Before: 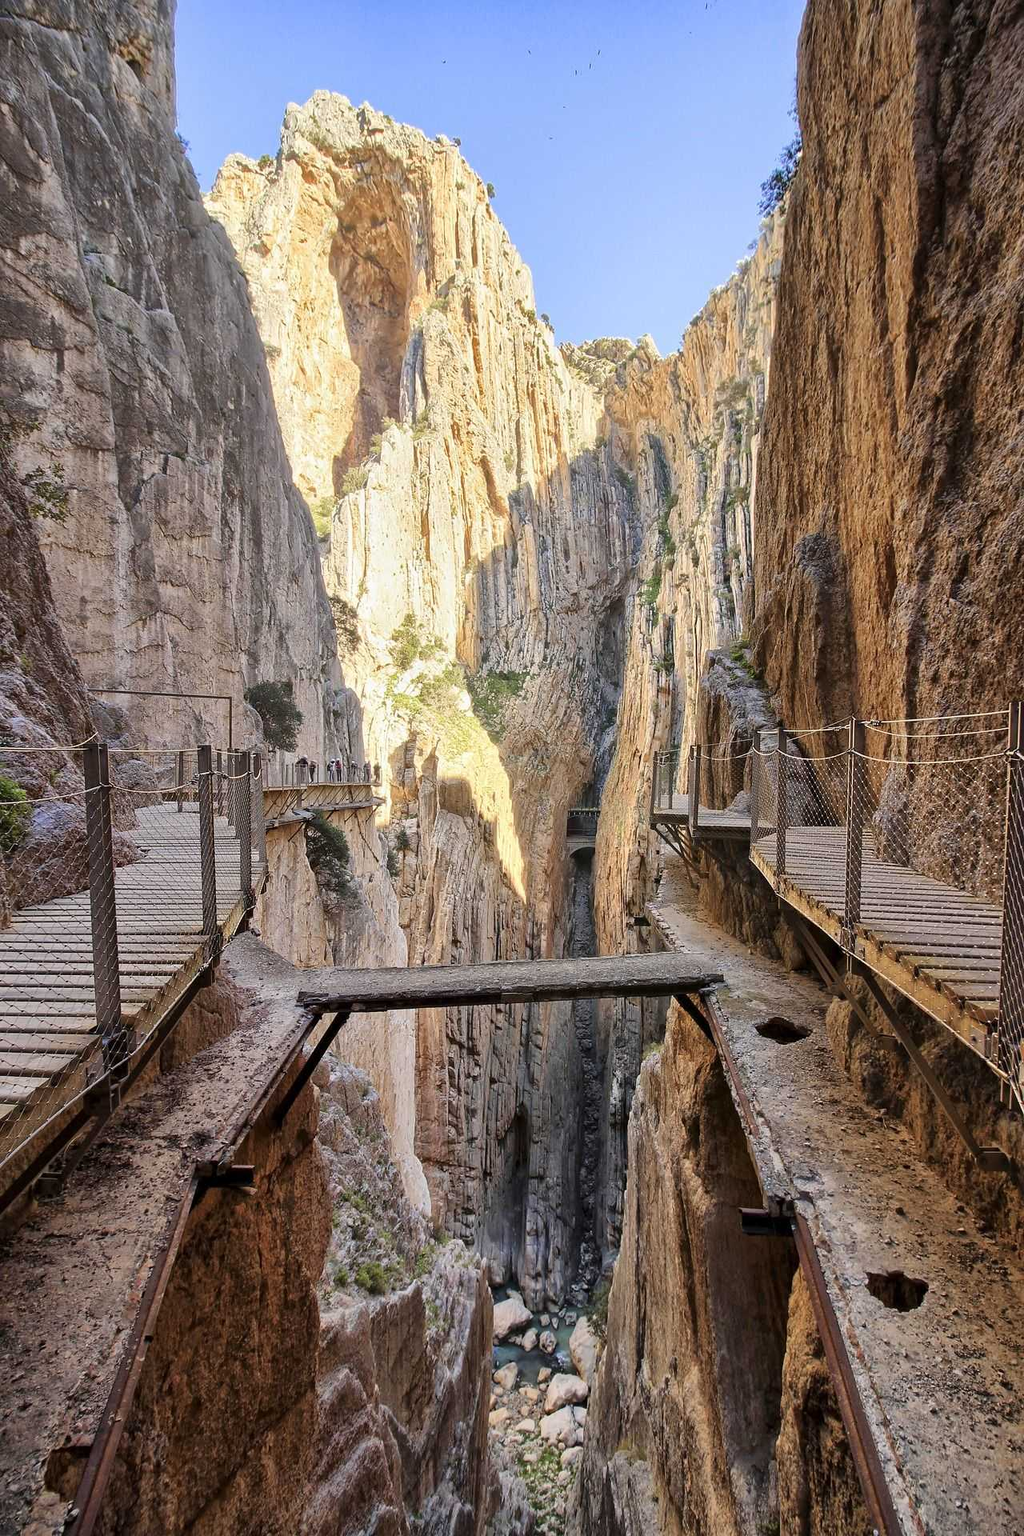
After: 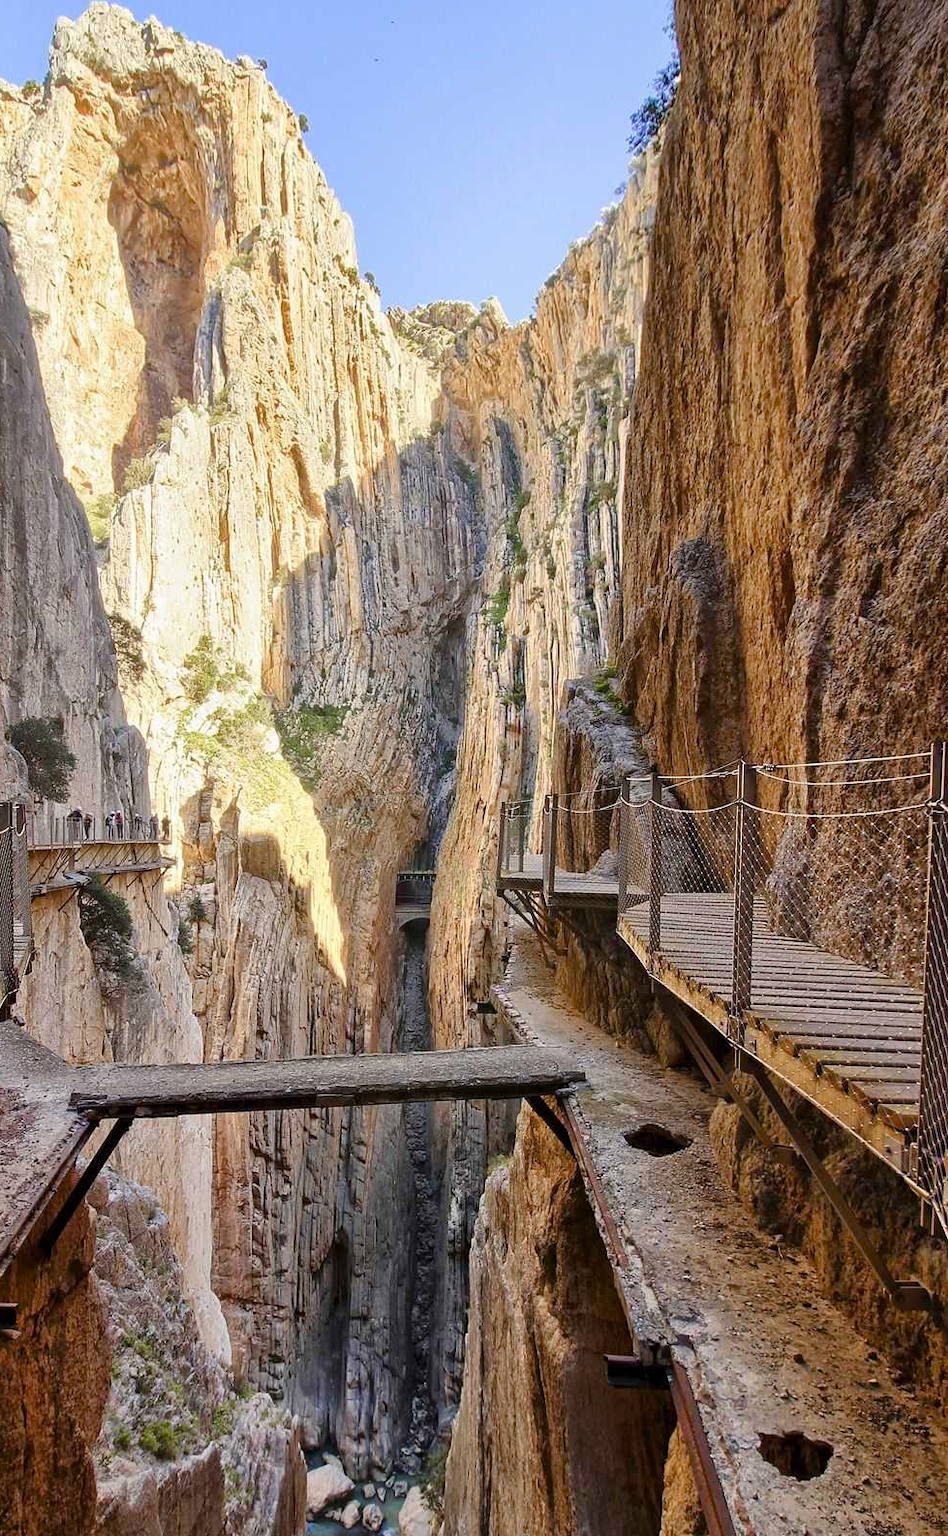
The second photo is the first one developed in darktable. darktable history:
crop: left 23.466%, top 5.83%, bottom 11.521%
color balance rgb: perceptual saturation grading › global saturation 20%, perceptual saturation grading › highlights -25.681%, perceptual saturation grading › shadows 24.125%
